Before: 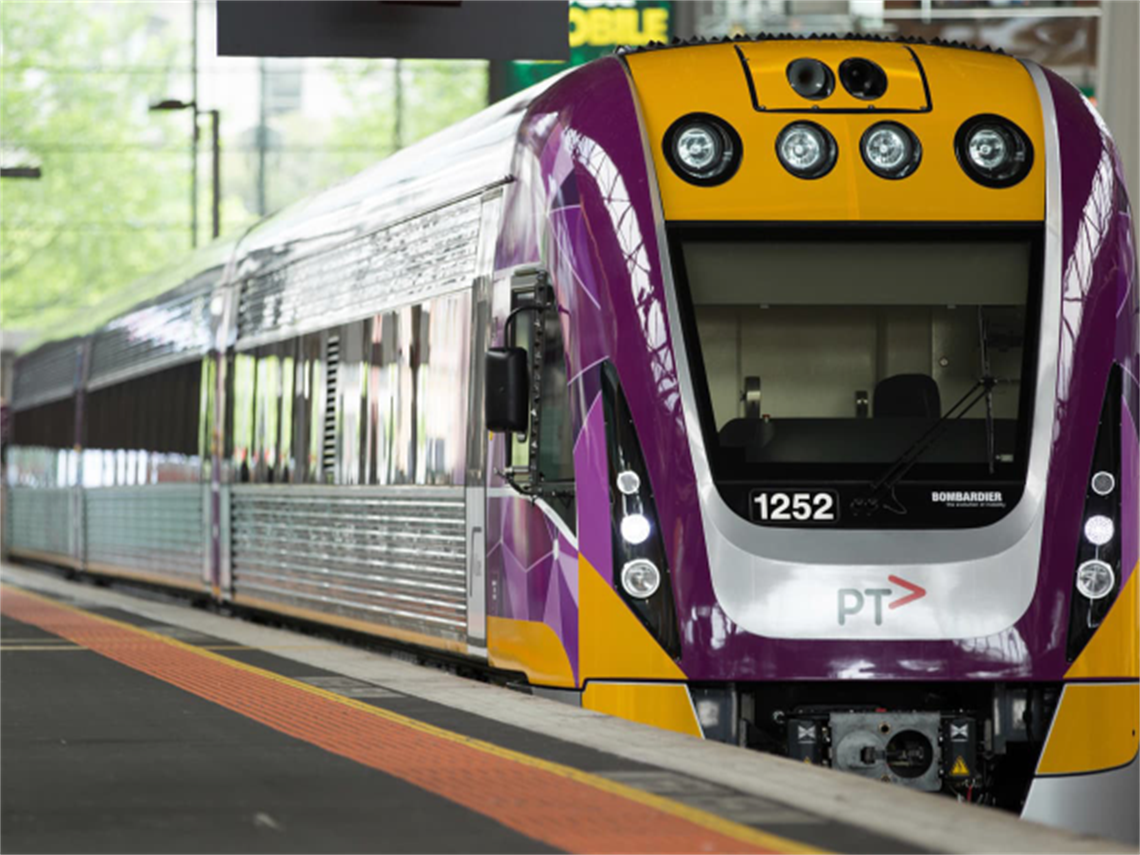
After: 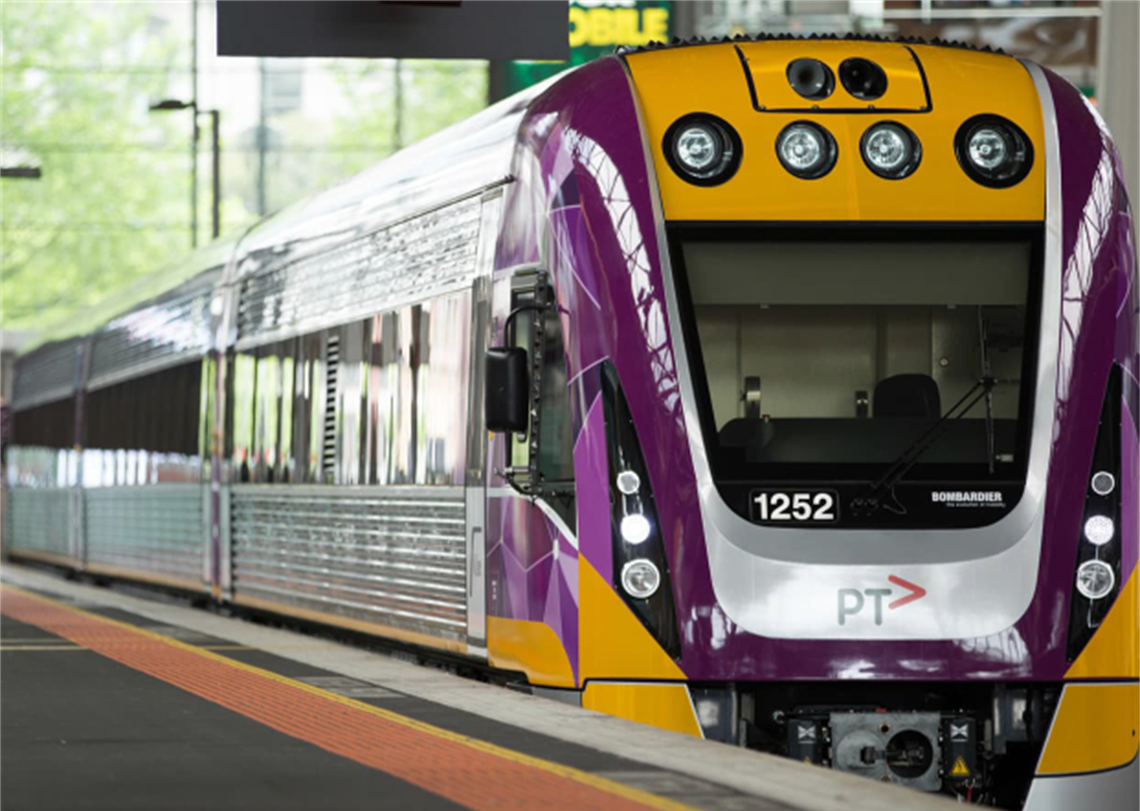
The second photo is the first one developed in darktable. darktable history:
crop and rotate: top 0.003%, bottom 5.094%
